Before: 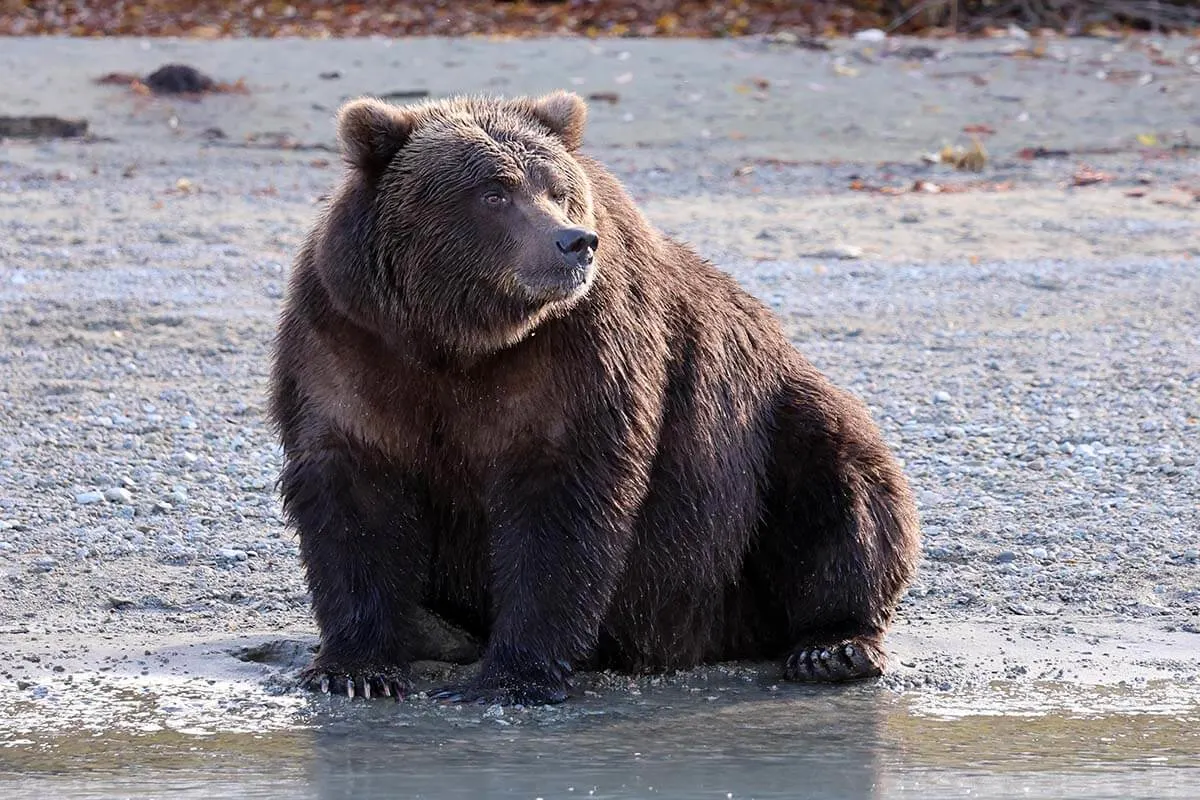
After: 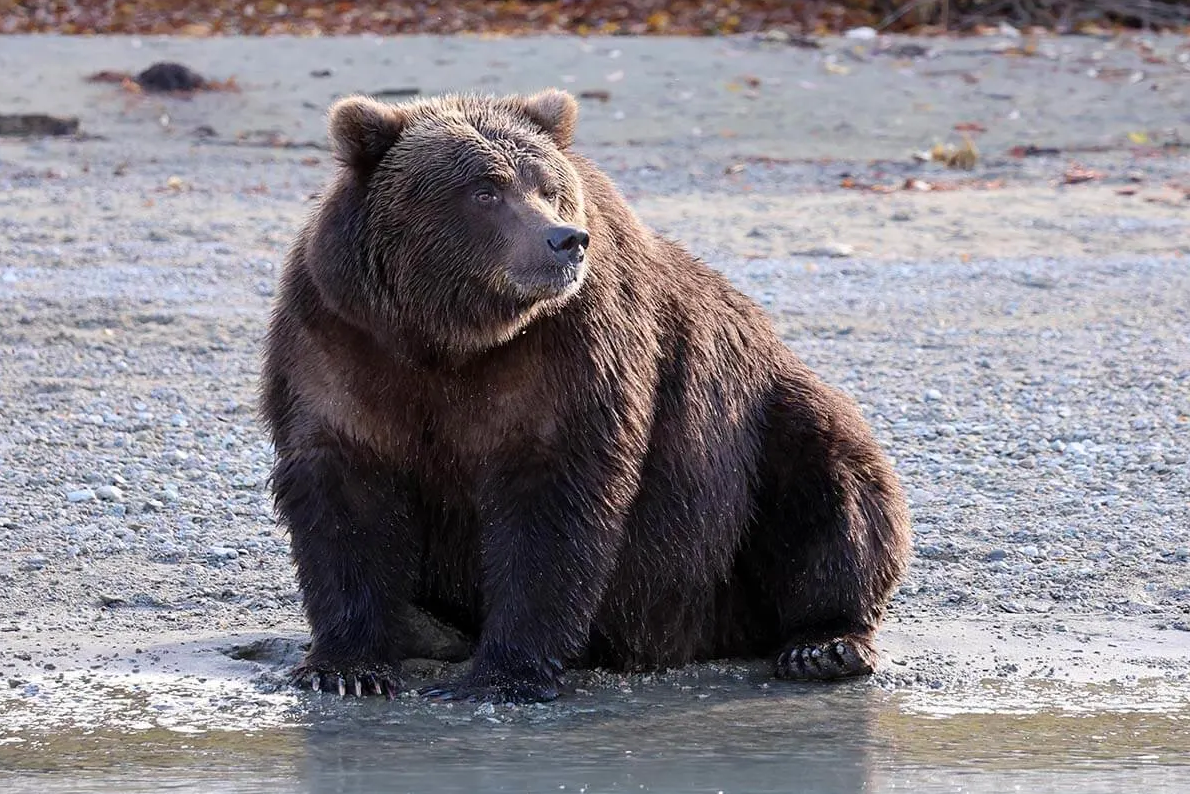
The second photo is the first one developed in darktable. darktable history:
crop and rotate: left 0.773%, top 0.327%, bottom 0.358%
